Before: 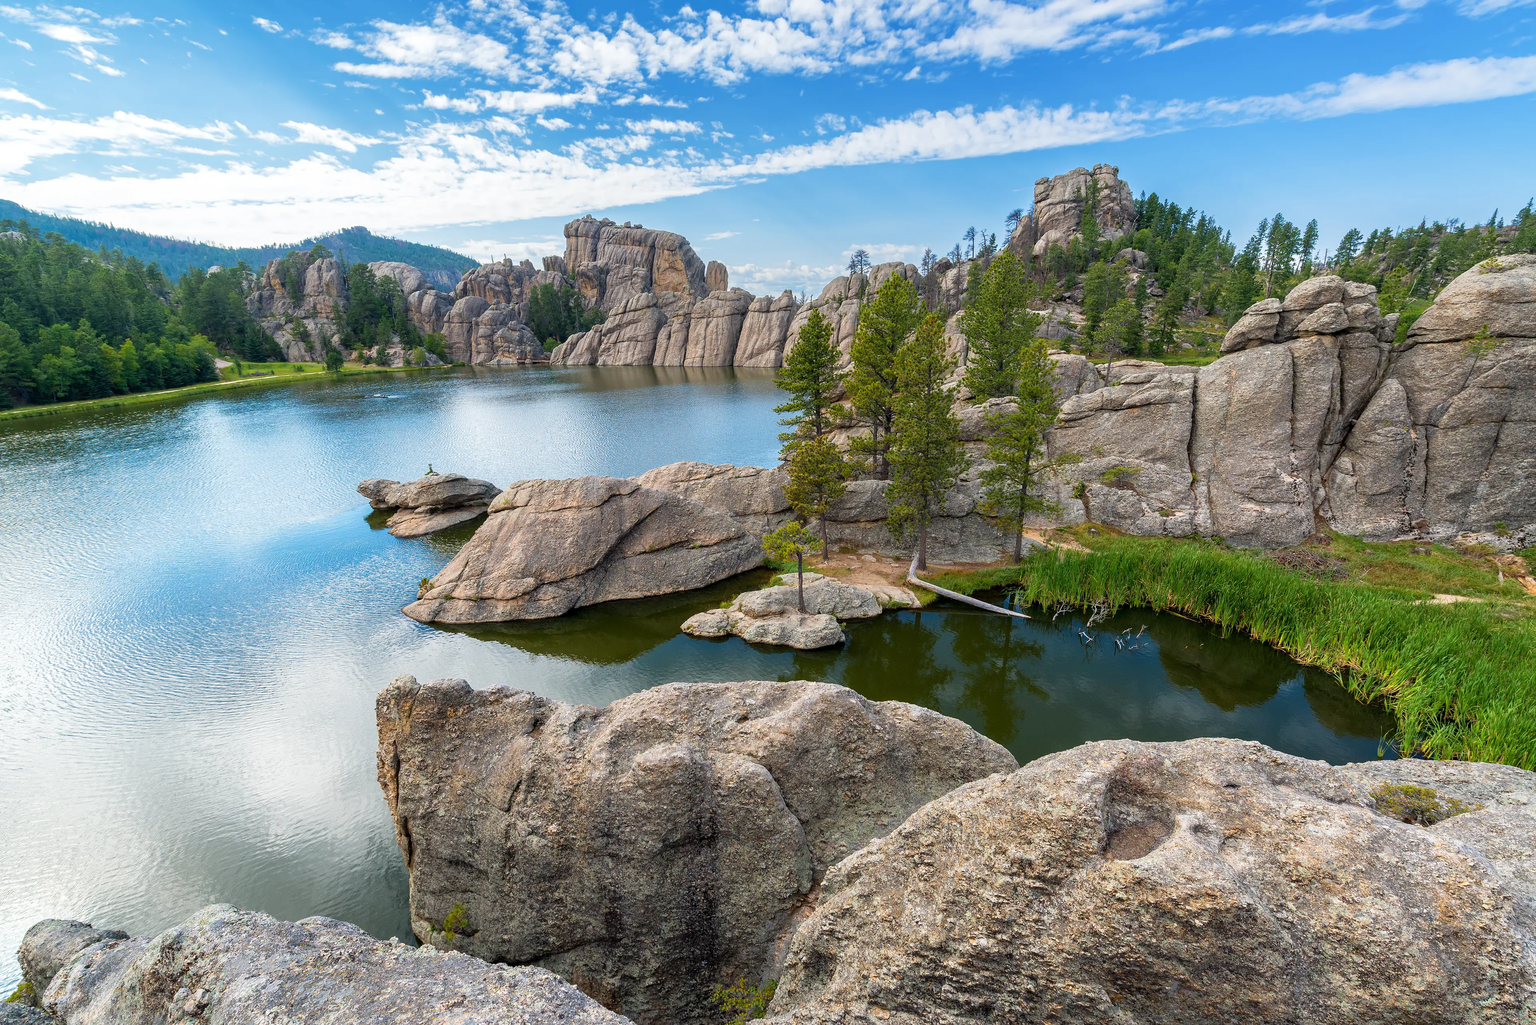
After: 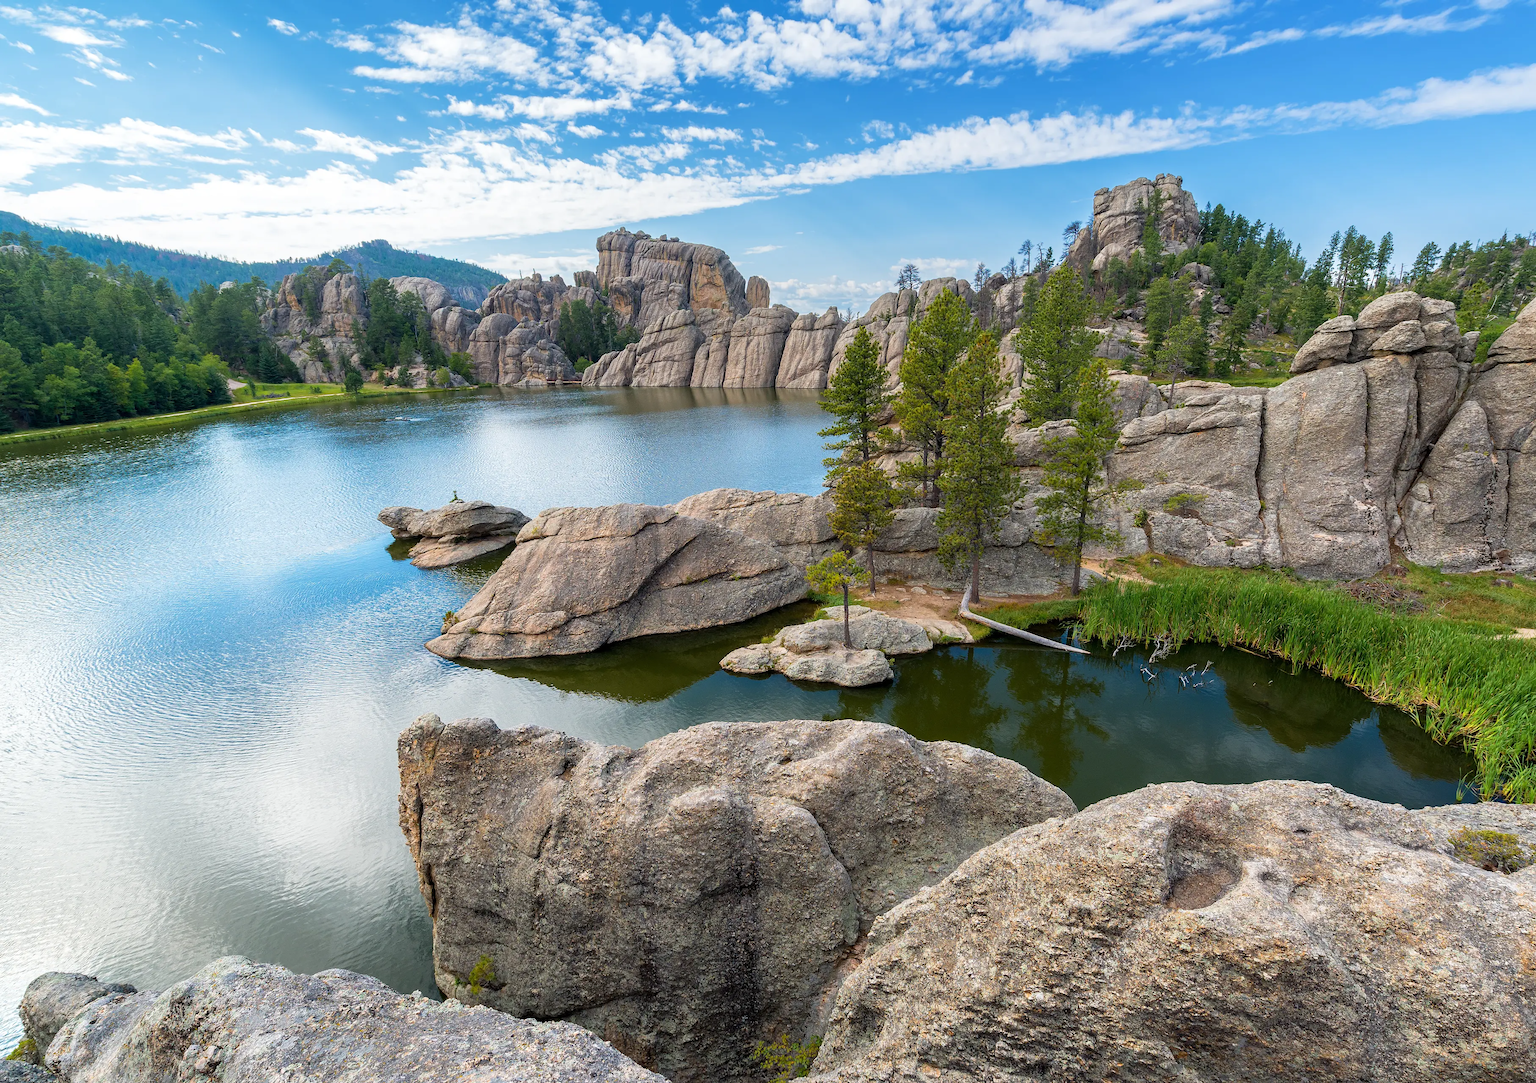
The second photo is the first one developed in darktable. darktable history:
crop and rotate: right 5.384%
color zones: curves: ch1 [(0.263, 0.53) (0.376, 0.287) (0.487, 0.512) (0.748, 0.547) (1, 0.513)]; ch2 [(0.262, 0.45) (0.751, 0.477)], mix -93.16%
